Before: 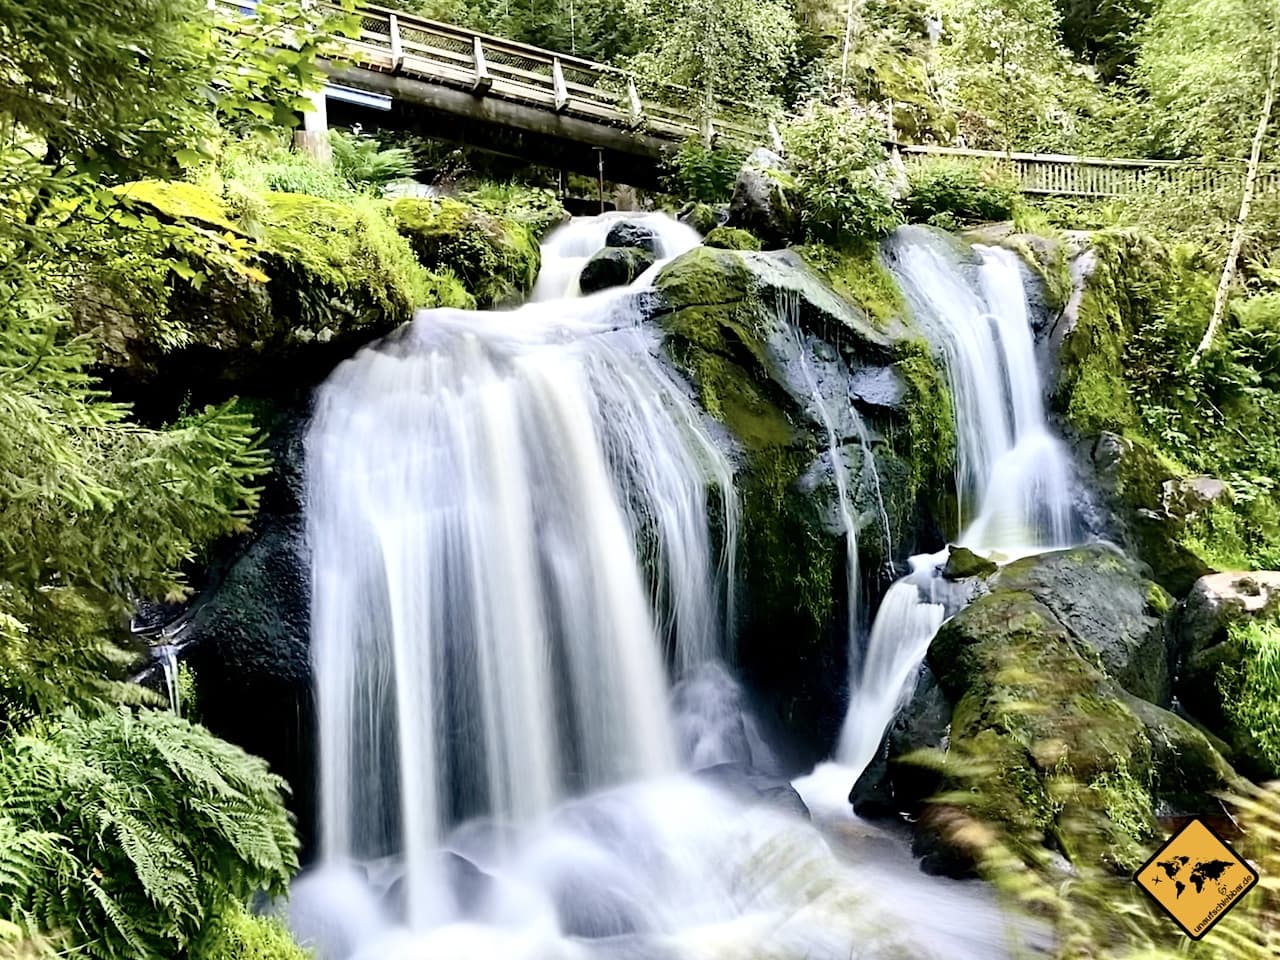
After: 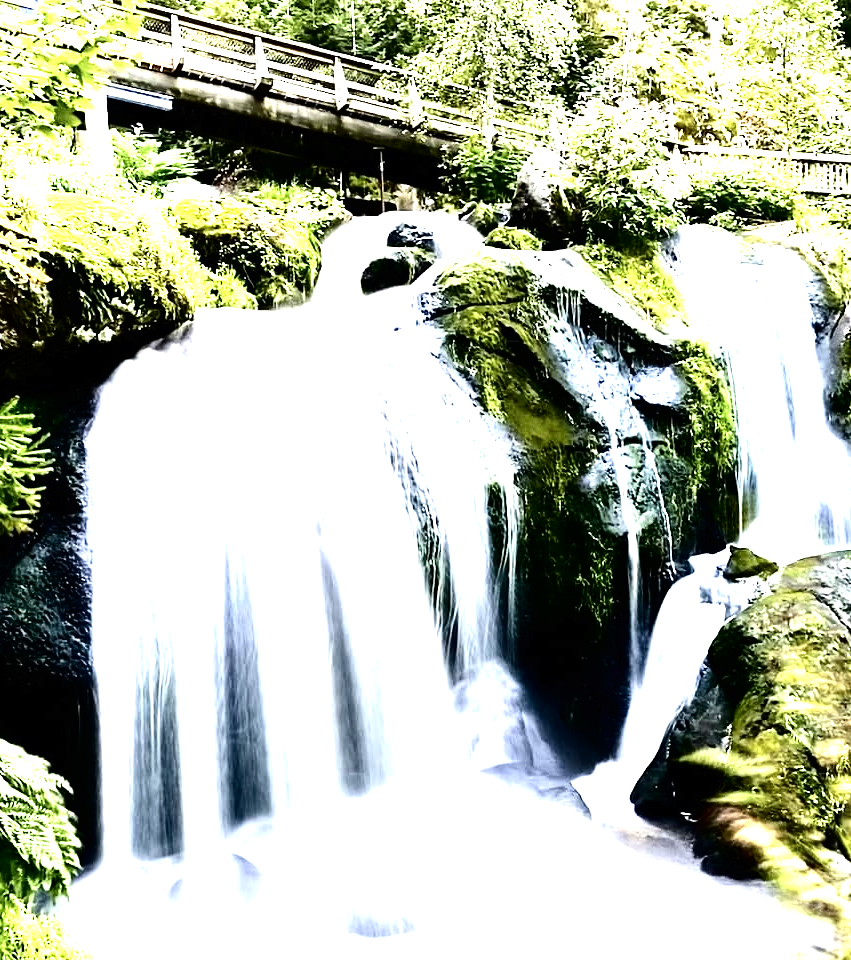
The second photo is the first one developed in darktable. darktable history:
exposure: exposure 0.727 EV, compensate highlight preservation false
tone equalizer: -8 EV -1.06 EV, -7 EV -1.02 EV, -6 EV -0.83 EV, -5 EV -0.545 EV, -3 EV 0.549 EV, -2 EV 0.863 EV, -1 EV 0.996 EV, +0 EV 1.08 EV
crop: left 17.163%, right 16.317%
tone curve: curves: ch0 [(0, 0) (0.003, 0.006) (0.011, 0.007) (0.025, 0.01) (0.044, 0.015) (0.069, 0.023) (0.1, 0.031) (0.136, 0.045) (0.177, 0.066) (0.224, 0.098) (0.277, 0.139) (0.335, 0.194) (0.399, 0.254) (0.468, 0.346) (0.543, 0.45) (0.623, 0.56) (0.709, 0.667) (0.801, 0.78) (0.898, 0.891) (1, 1)], color space Lab, independent channels, preserve colors none
